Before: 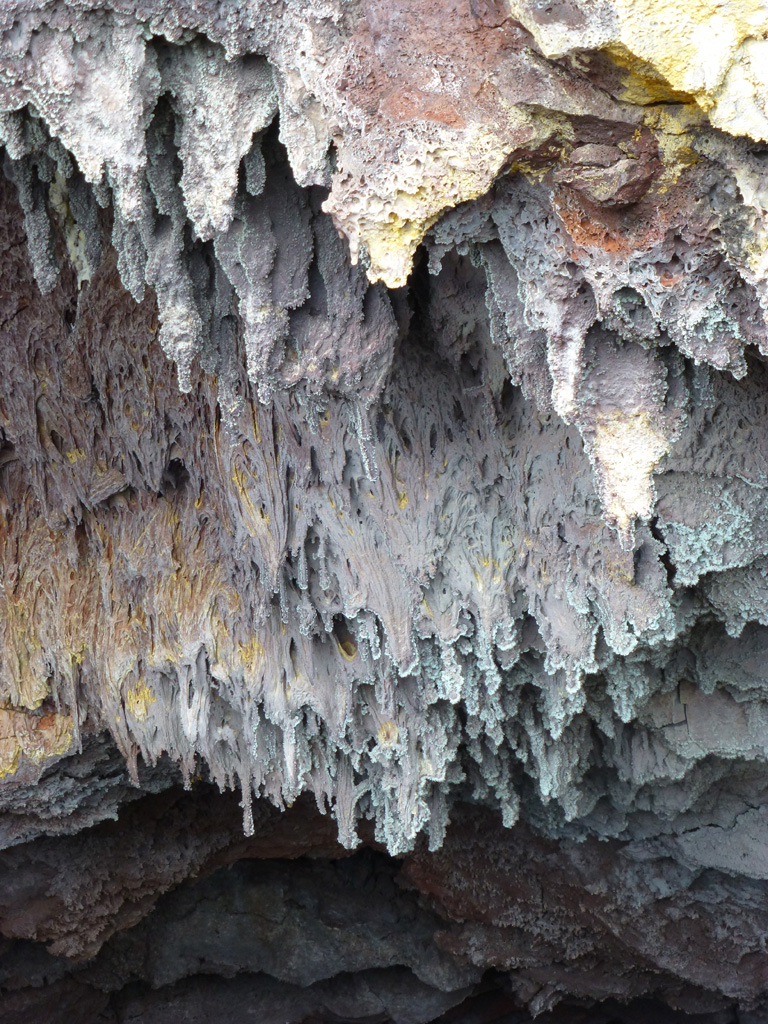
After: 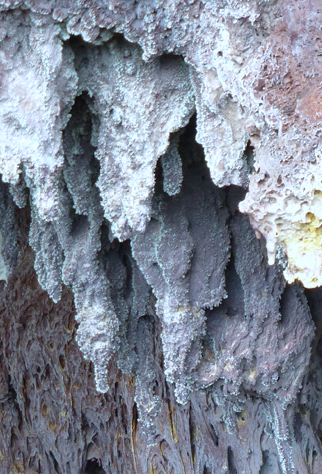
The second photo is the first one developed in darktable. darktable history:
crop and rotate: left 10.817%, top 0.062%, right 47.194%, bottom 53.626%
color calibration: x 0.372, y 0.386, temperature 4283.97 K
